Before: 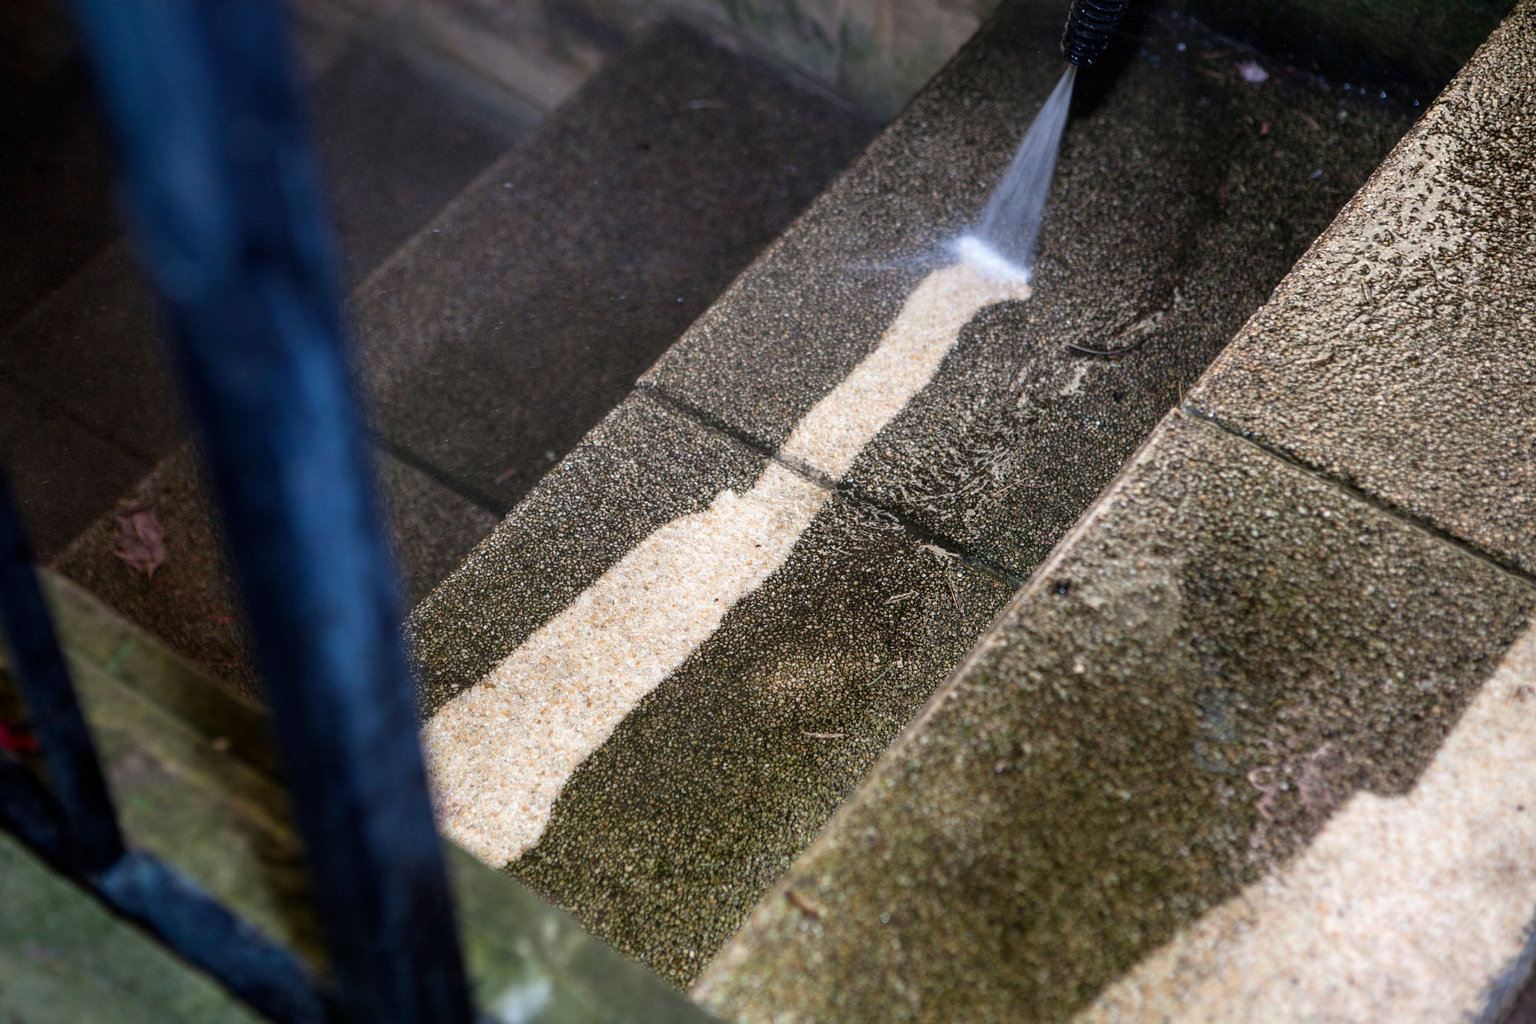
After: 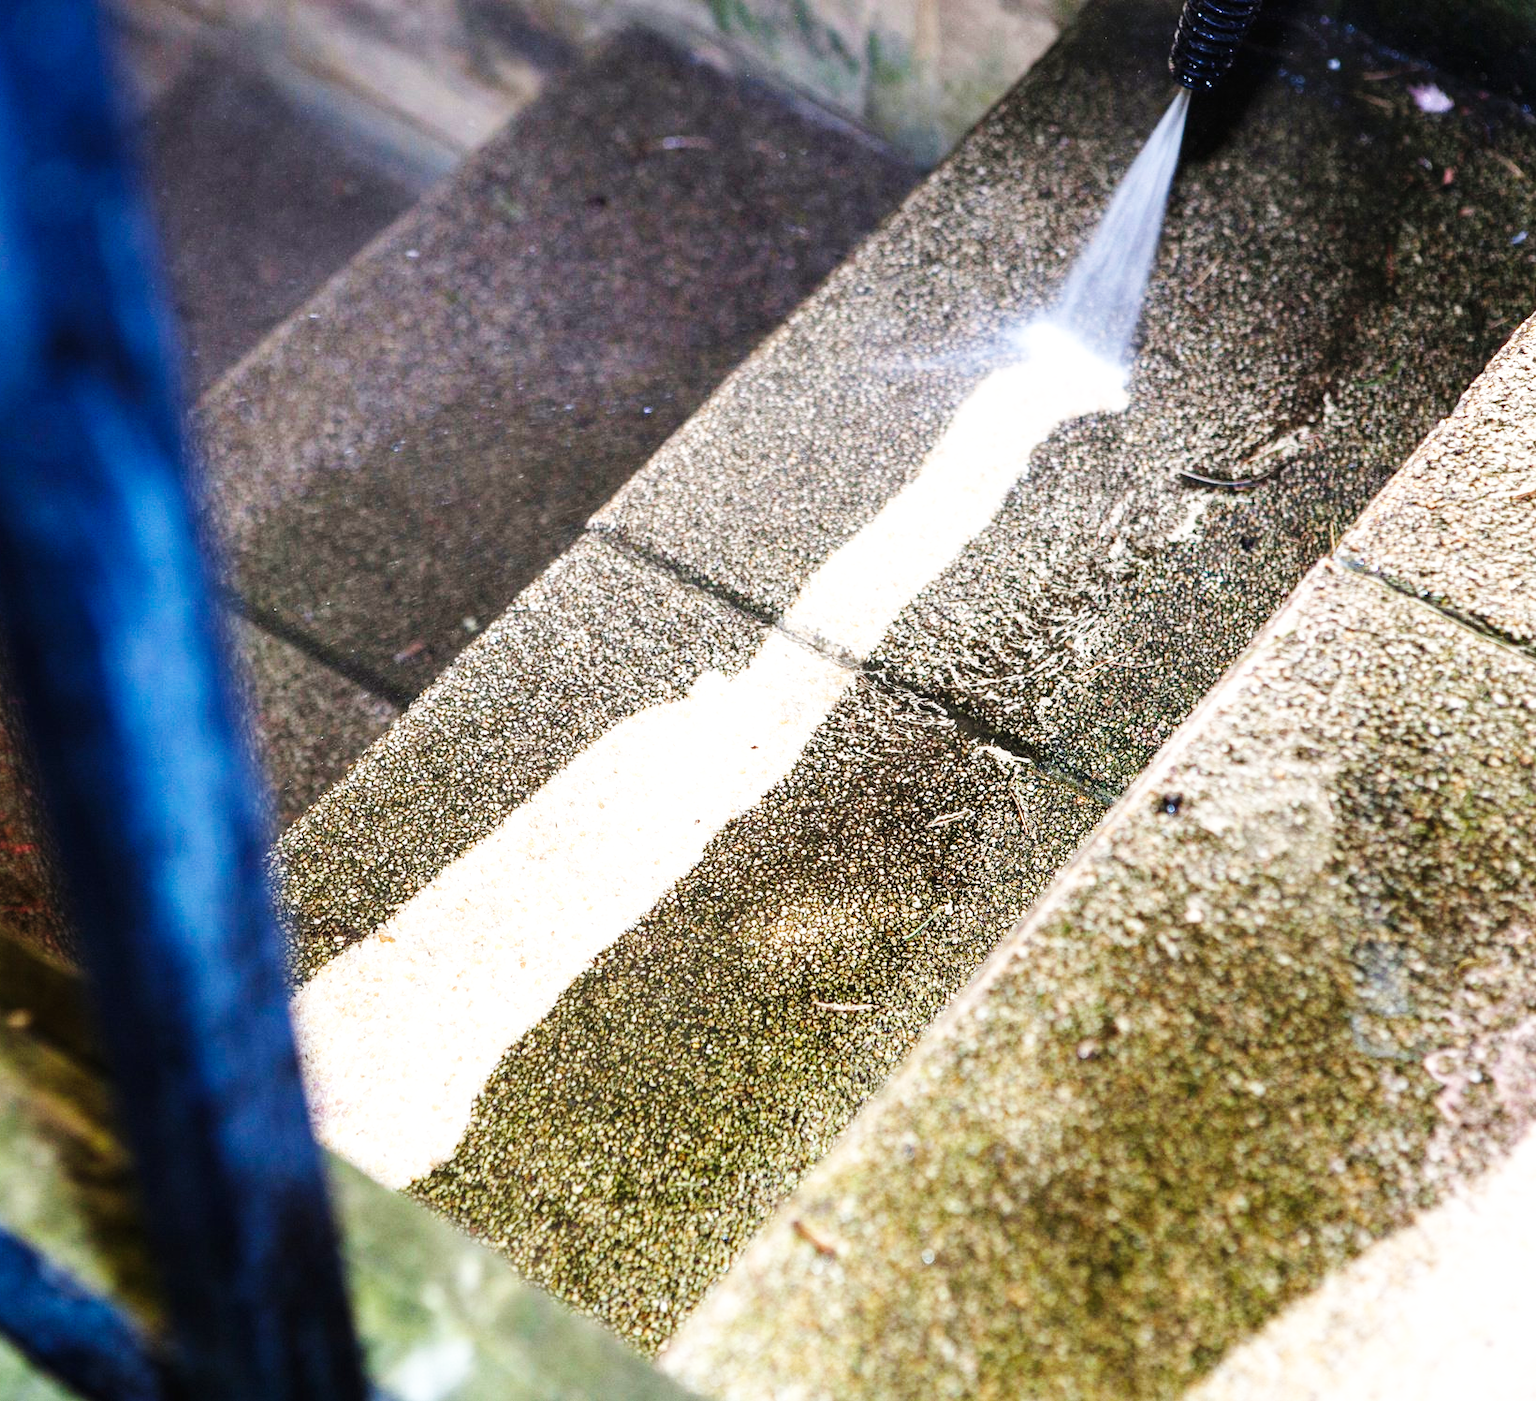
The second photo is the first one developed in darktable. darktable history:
base curve: curves: ch0 [(0, 0.003) (0.001, 0.002) (0.006, 0.004) (0.02, 0.022) (0.048, 0.086) (0.094, 0.234) (0.162, 0.431) (0.258, 0.629) (0.385, 0.8) (0.548, 0.918) (0.751, 0.988) (1, 1)], preserve colors none
exposure: black level correction -0.002, exposure 0.544 EV, compensate highlight preservation false
crop: left 13.49%, right 13.466%
